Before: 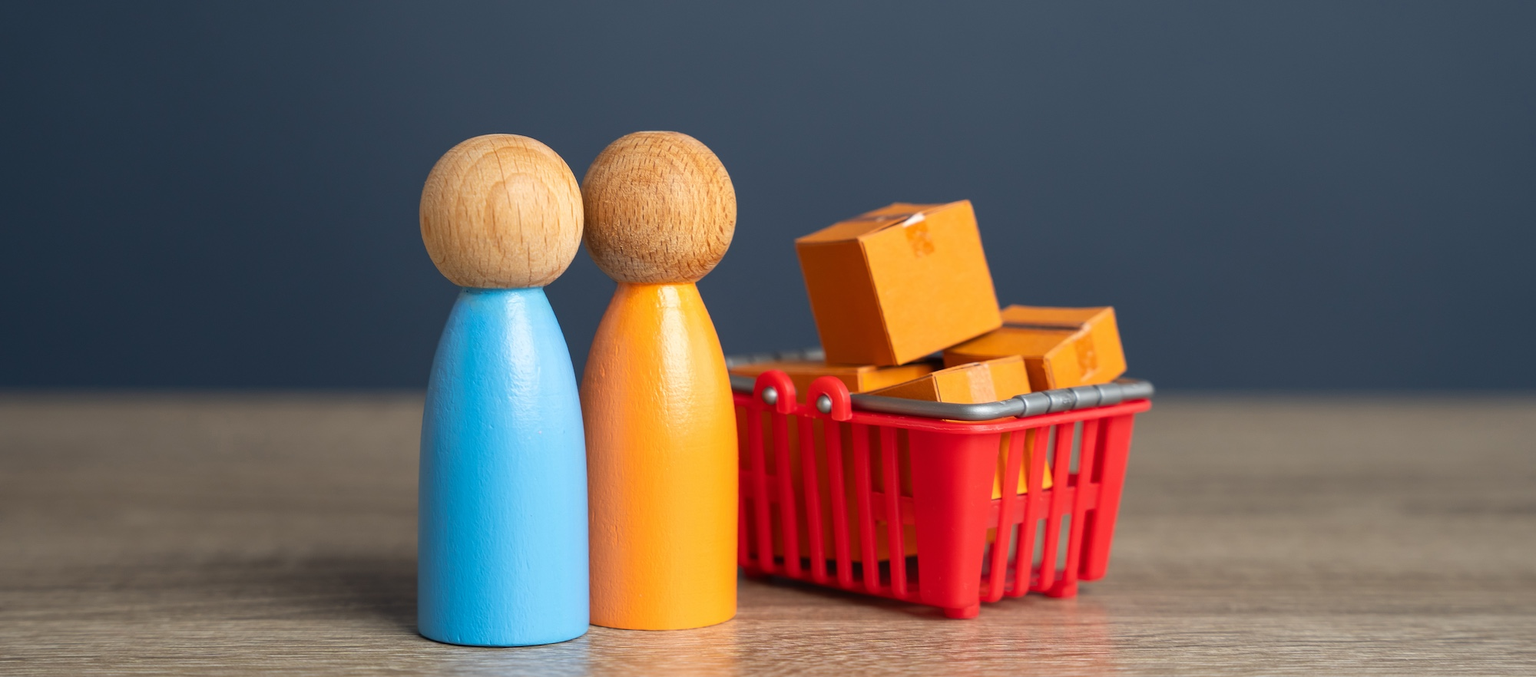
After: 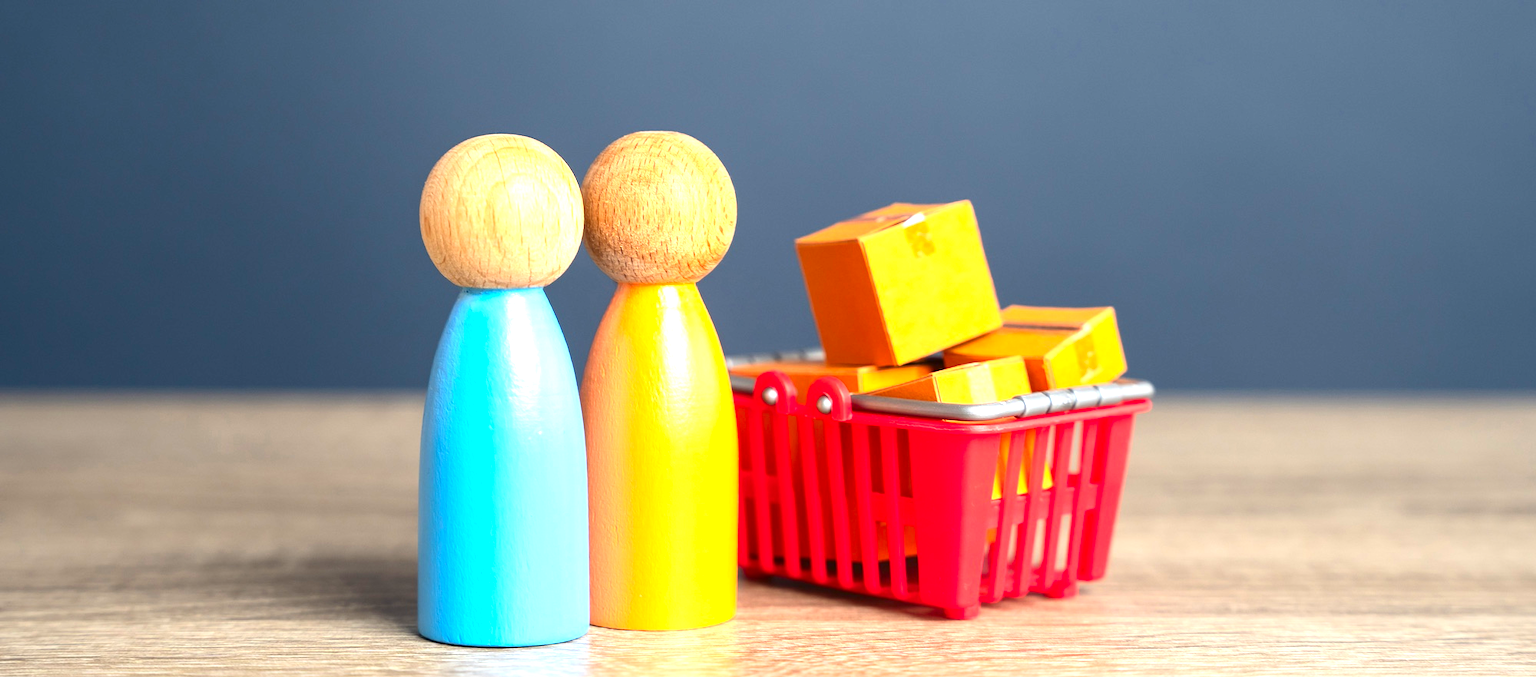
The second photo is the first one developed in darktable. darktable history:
exposure: black level correction 0, exposure 1.438 EV, compensate highlight preservation false
contrast brightness saturation: contrast 0.148, brightness -0.009, saturation 0.103
